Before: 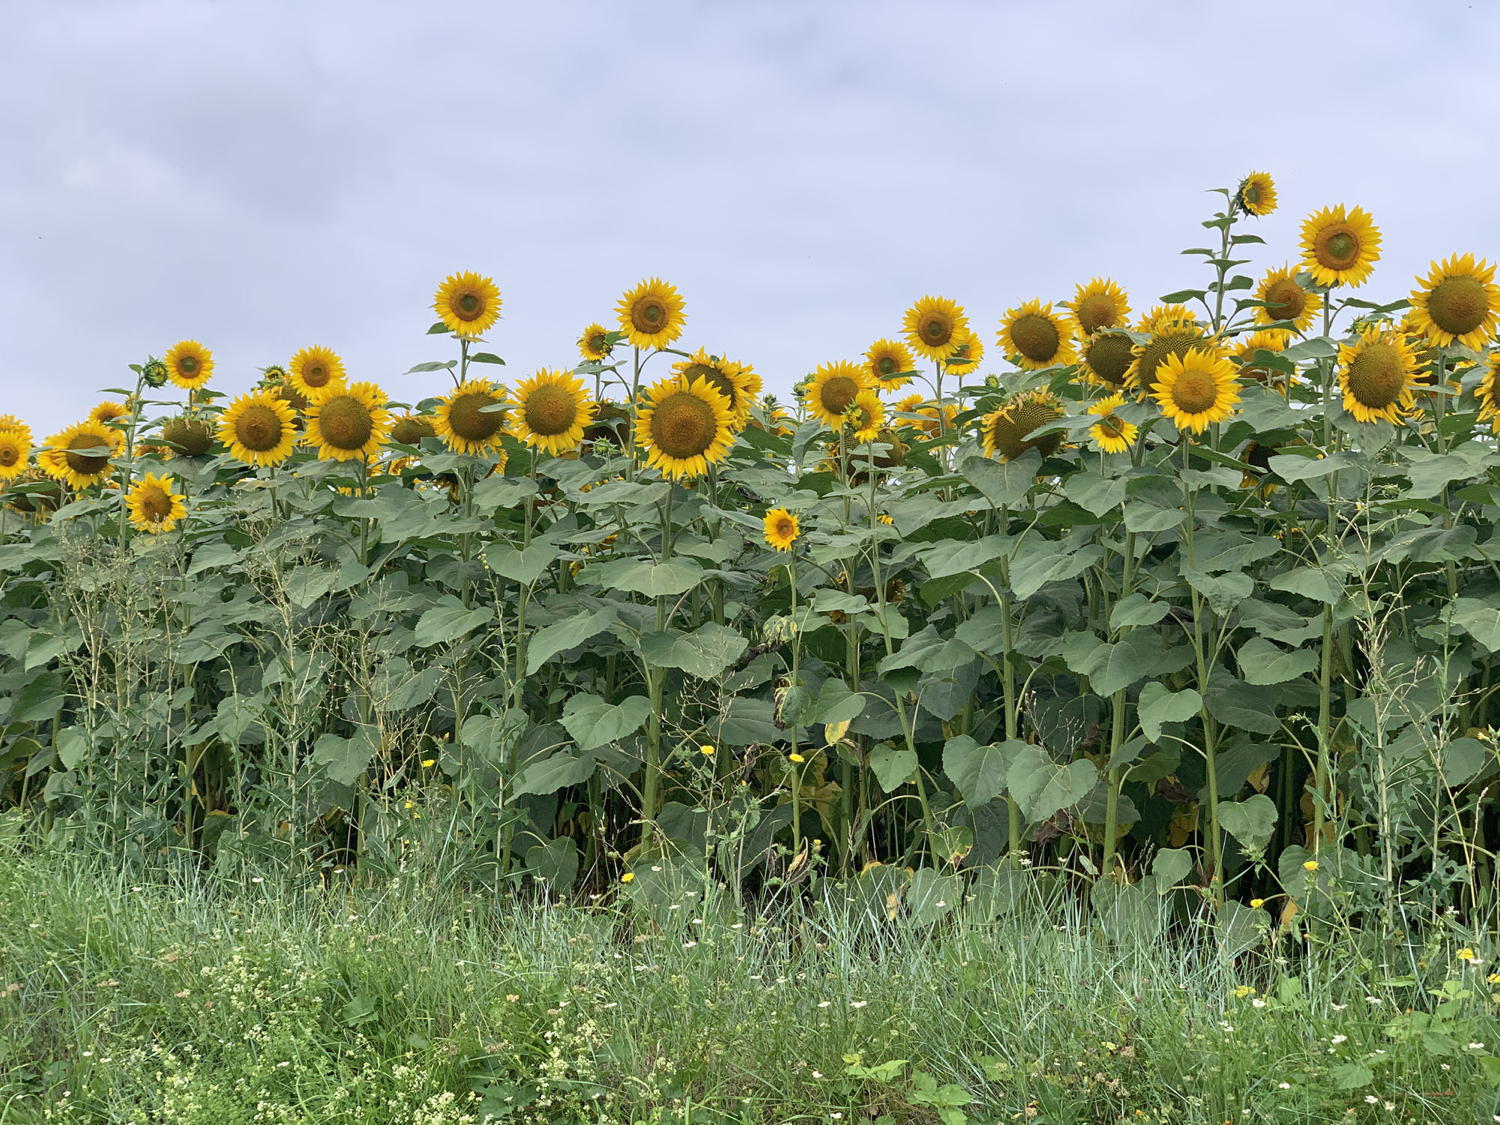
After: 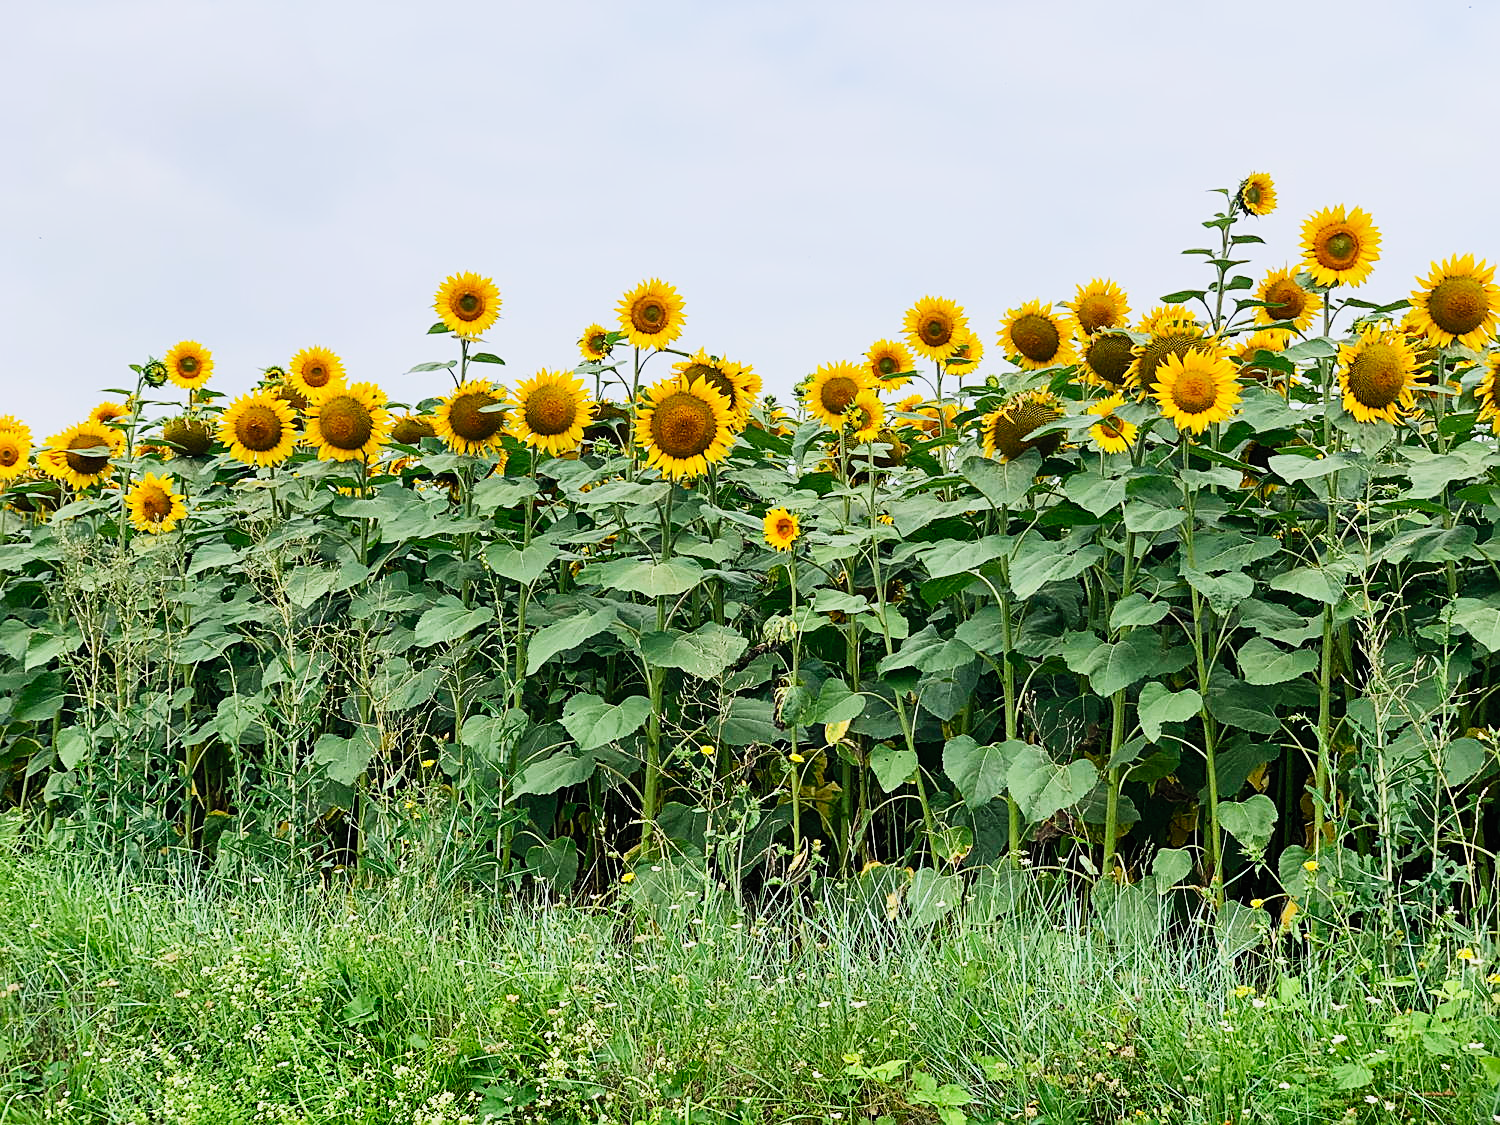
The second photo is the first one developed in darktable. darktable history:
sharpen: on, module defaults
contrast brightness saturation: contrast 0.2, brightness 0.16, saturation 0.22
sigmoid: contrast 1.7, skew -0.2, preserve hue 0%, red attenuation 0.1, red rotation 0.035, green attenuation 0.1, green rotation -0.017, blue attenuation 0.15, blue rotation -0.052, base primaries Rec2020
